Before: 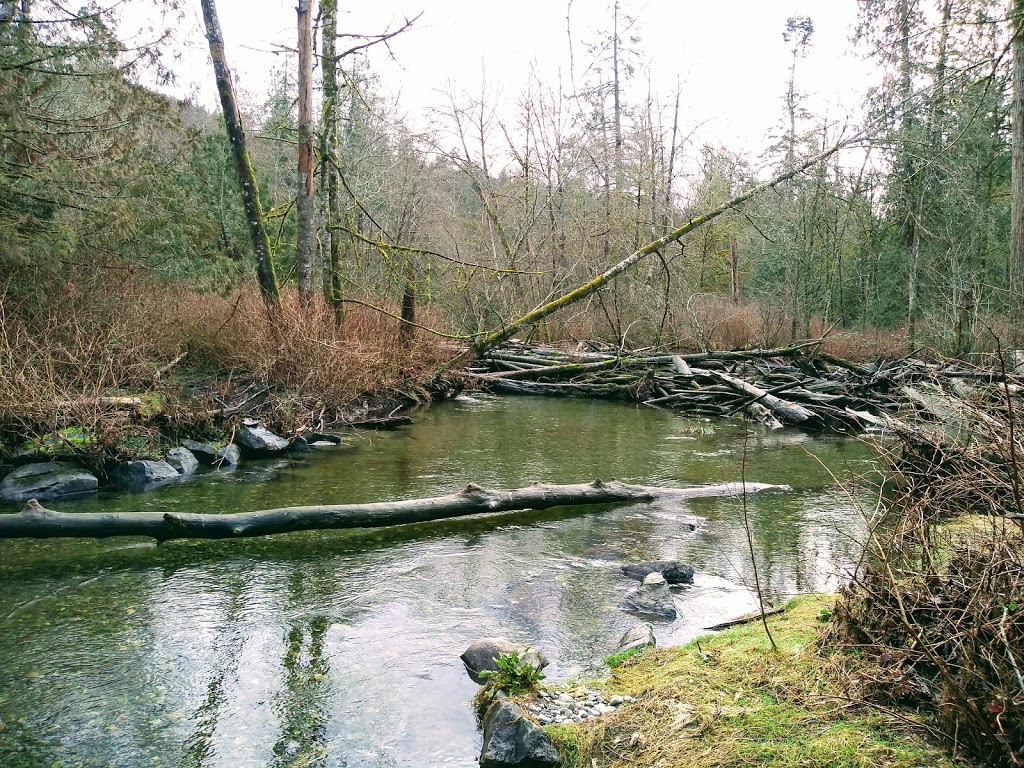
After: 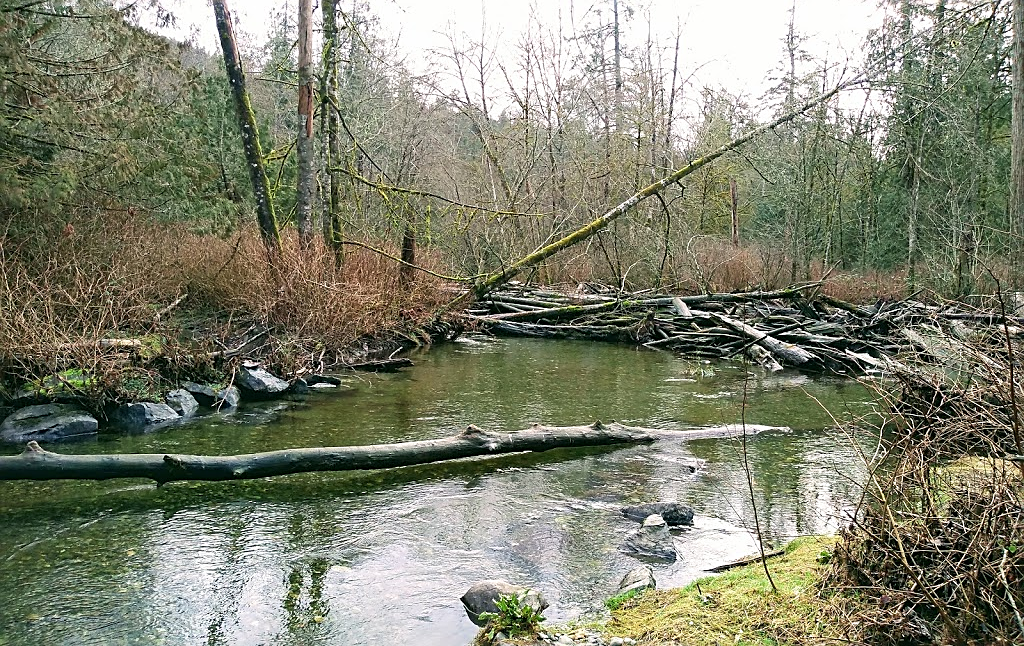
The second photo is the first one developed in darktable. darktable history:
crop: top 7.611%, bottom 8.154%
sharpen: on, module defaults
